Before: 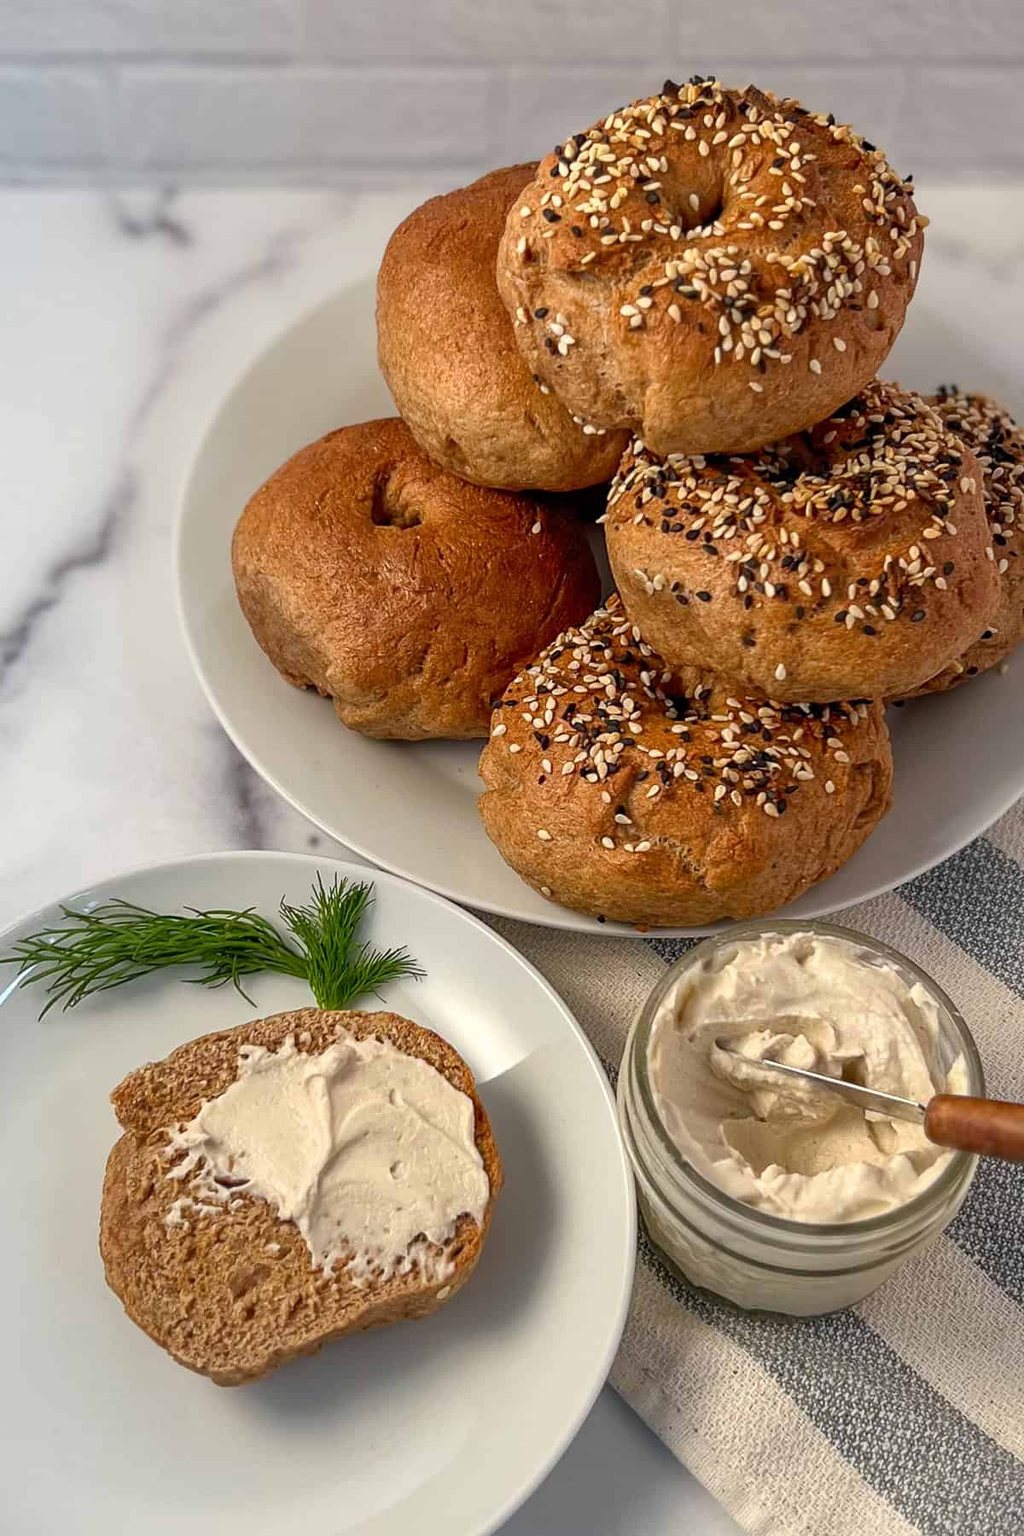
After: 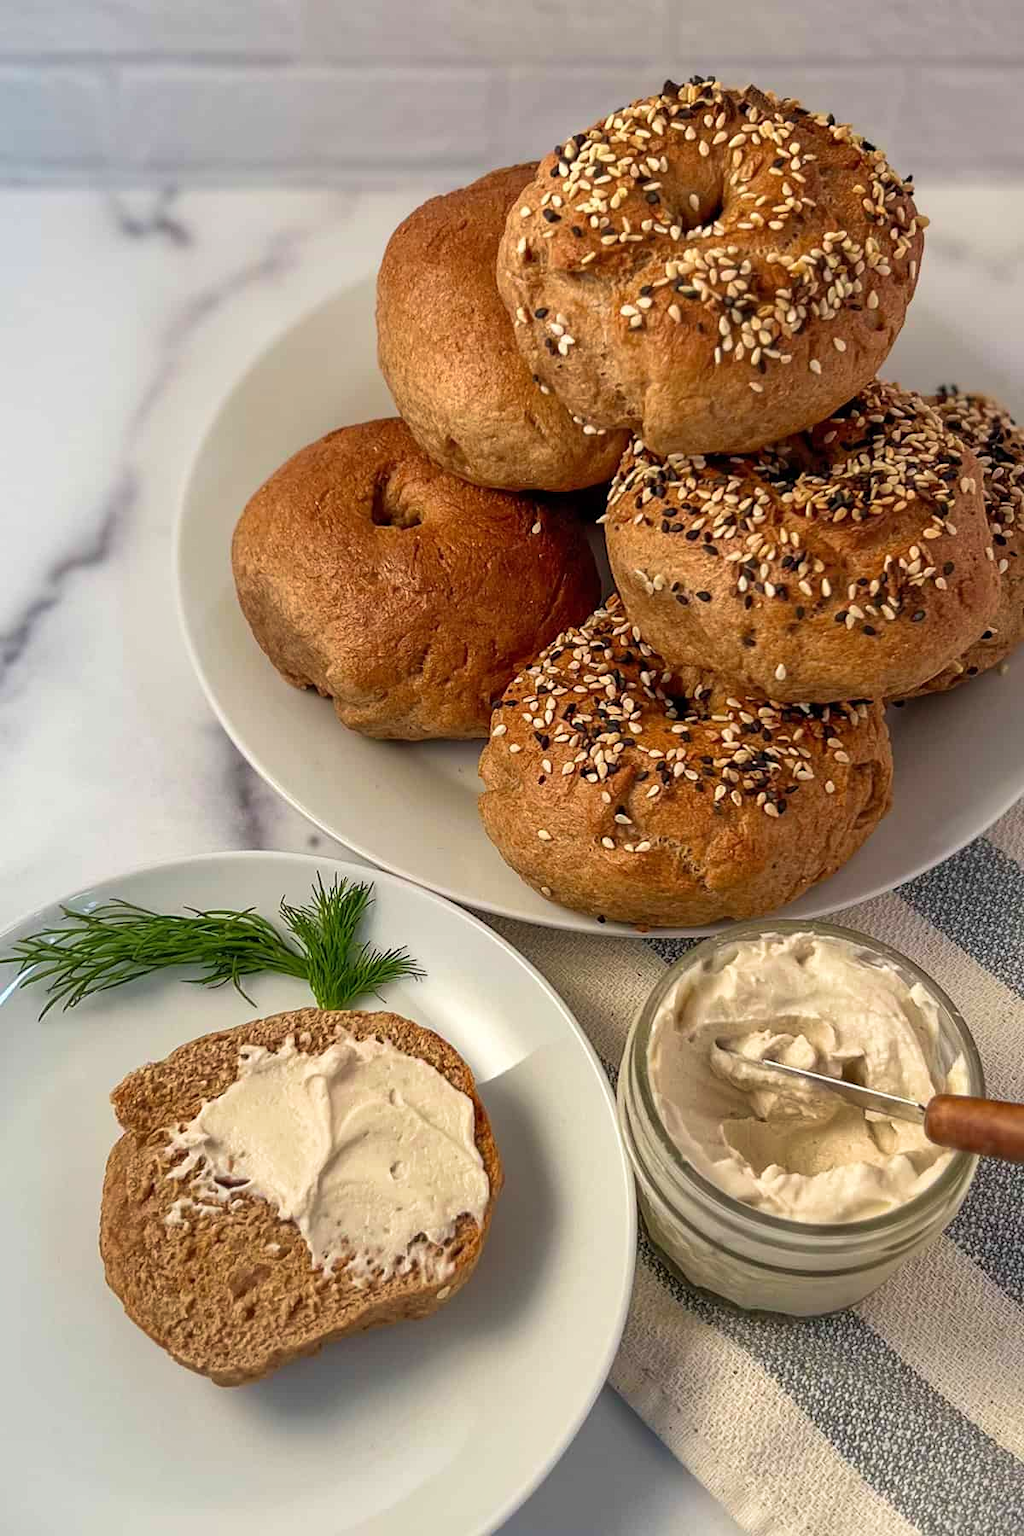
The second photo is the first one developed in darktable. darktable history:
tone equalizer: on, module defaults
velvia: on, module defaults
